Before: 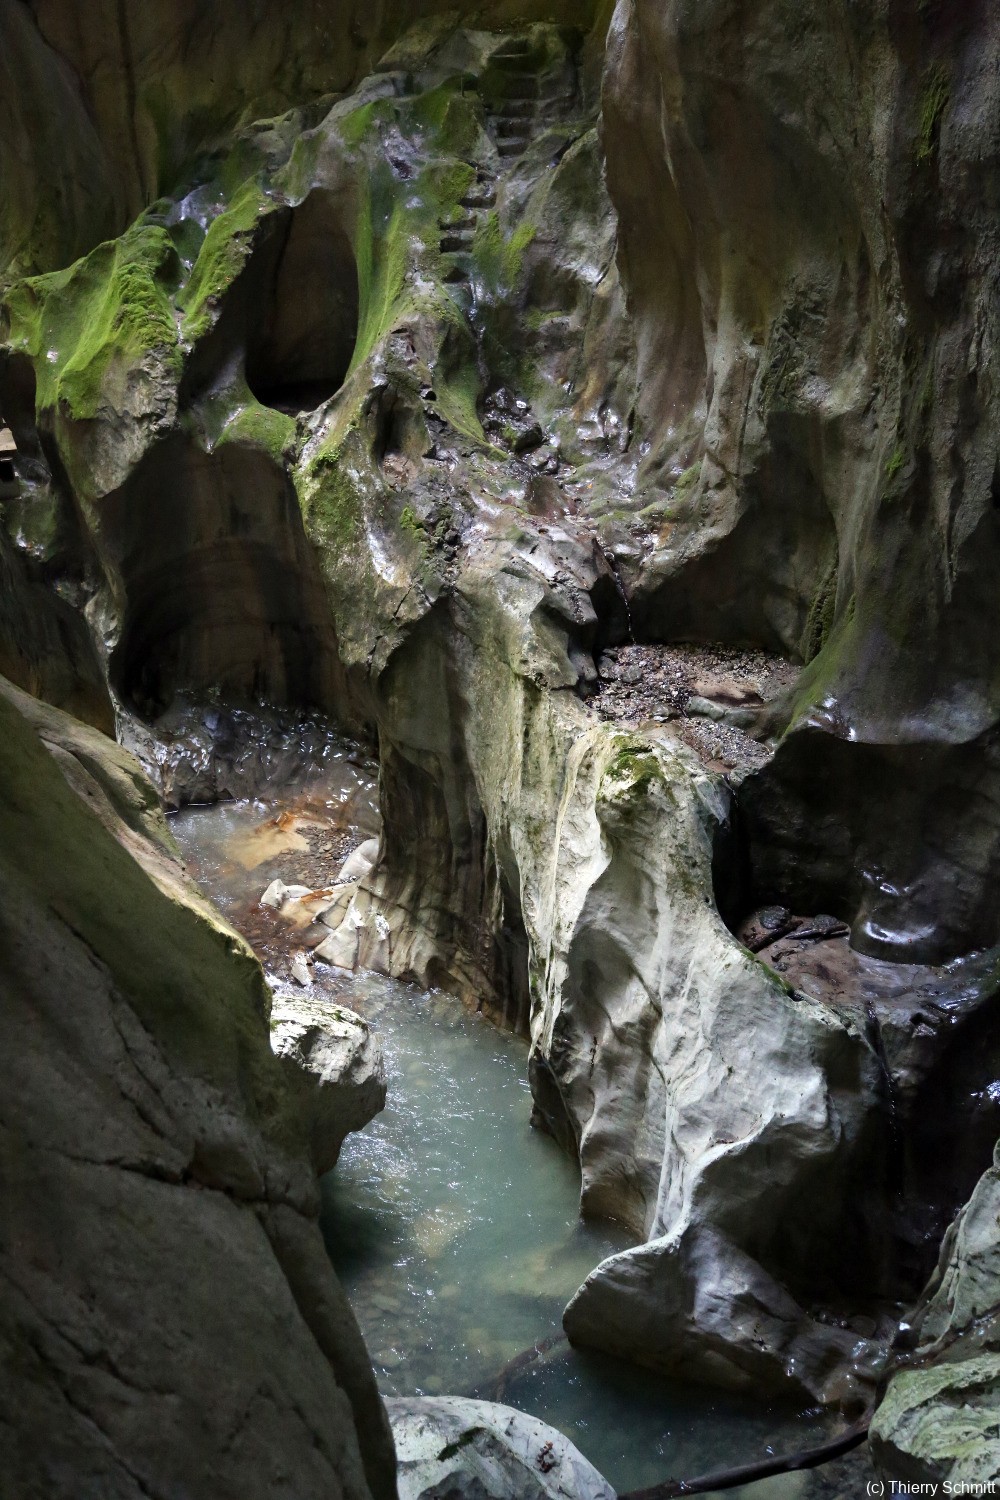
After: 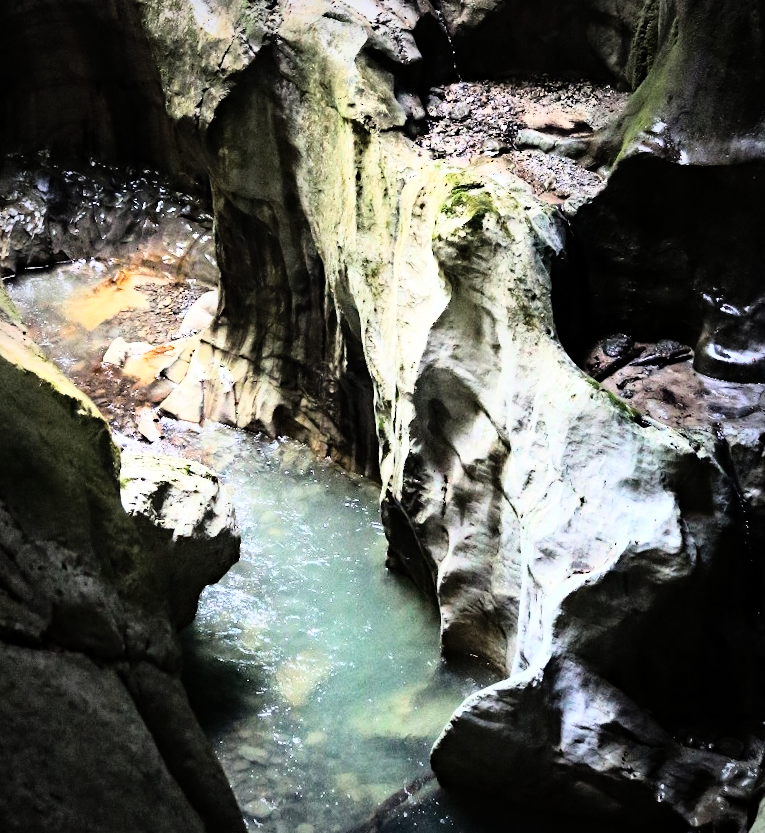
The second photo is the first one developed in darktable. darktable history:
contrast brightness saturation: contrast 0.05, brightness 0.06, saturation 0.01
rgb curve: curves: ch0 [(0, 0) (0.21, 0.15) (0.24, 0.21) (0.5, 0.75) (0.75, 0.96) (0.89, 0.99) (1, 1)]; ch1 [(0, 0.02) (0.21, 0.13) (0.25, 0.2) (0.5, 0.67) (0.75, 0.9) (0.89, 0.97) (1, 1)]; ch2 [(0, 0.02) (0.21, 0.13) (0.25, 0.2) (0.5, 0.67) (0.75, 0.9) (0.89, 0.97) (1, 1)], compensate middle gray true
vignetting: fall-off radius 63.6%
rotate and perspective: rotation -3.52°, crop left 0.036, crop right 0.964, crop top 0.081, crop bottom 0.919
crop and rotate: left 17.299%, top 35.115%, right 7.015%, bottom 1.024%
haze removal: strength 0.29, distance 0.25, compatibility mode true, adaptive false
